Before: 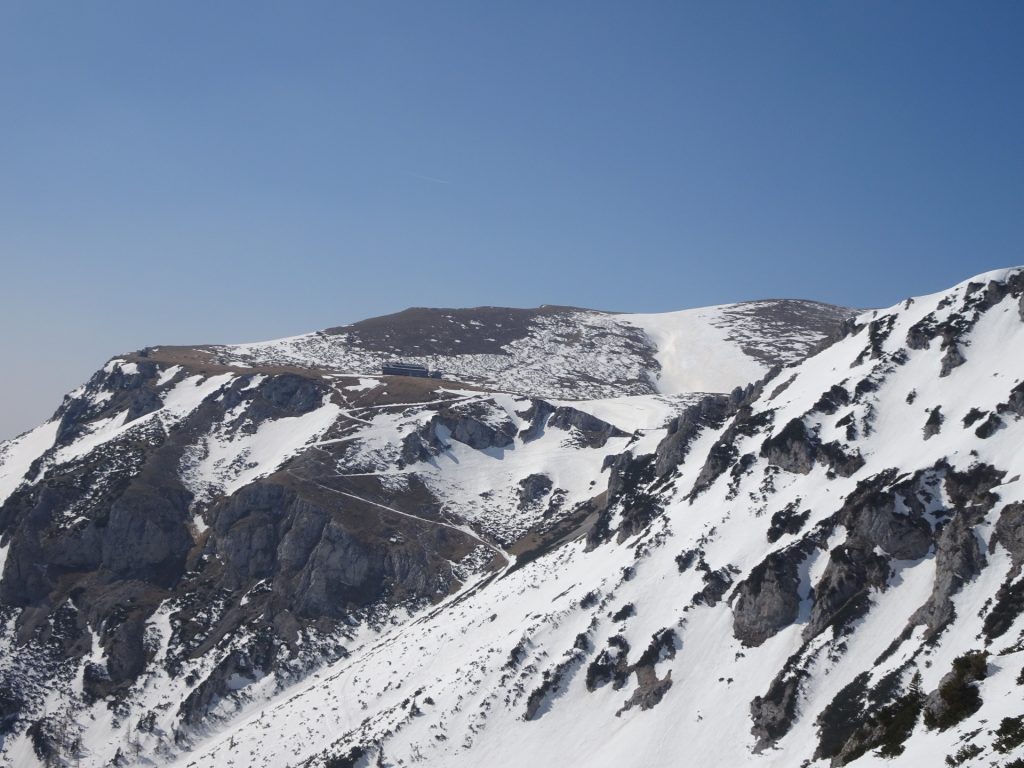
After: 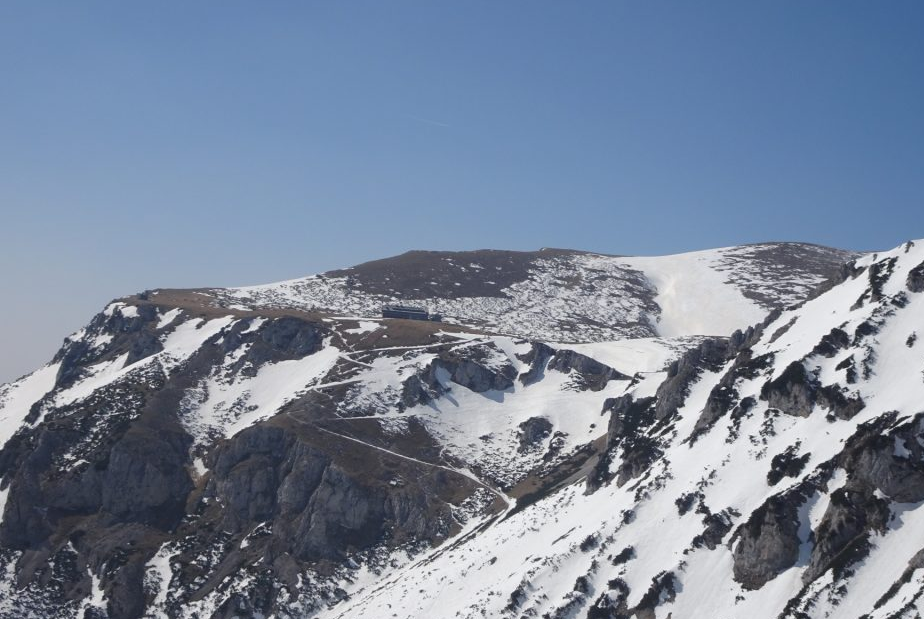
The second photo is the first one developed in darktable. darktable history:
crop: top 7.435%, right 9.753%, bottom 11.921%
